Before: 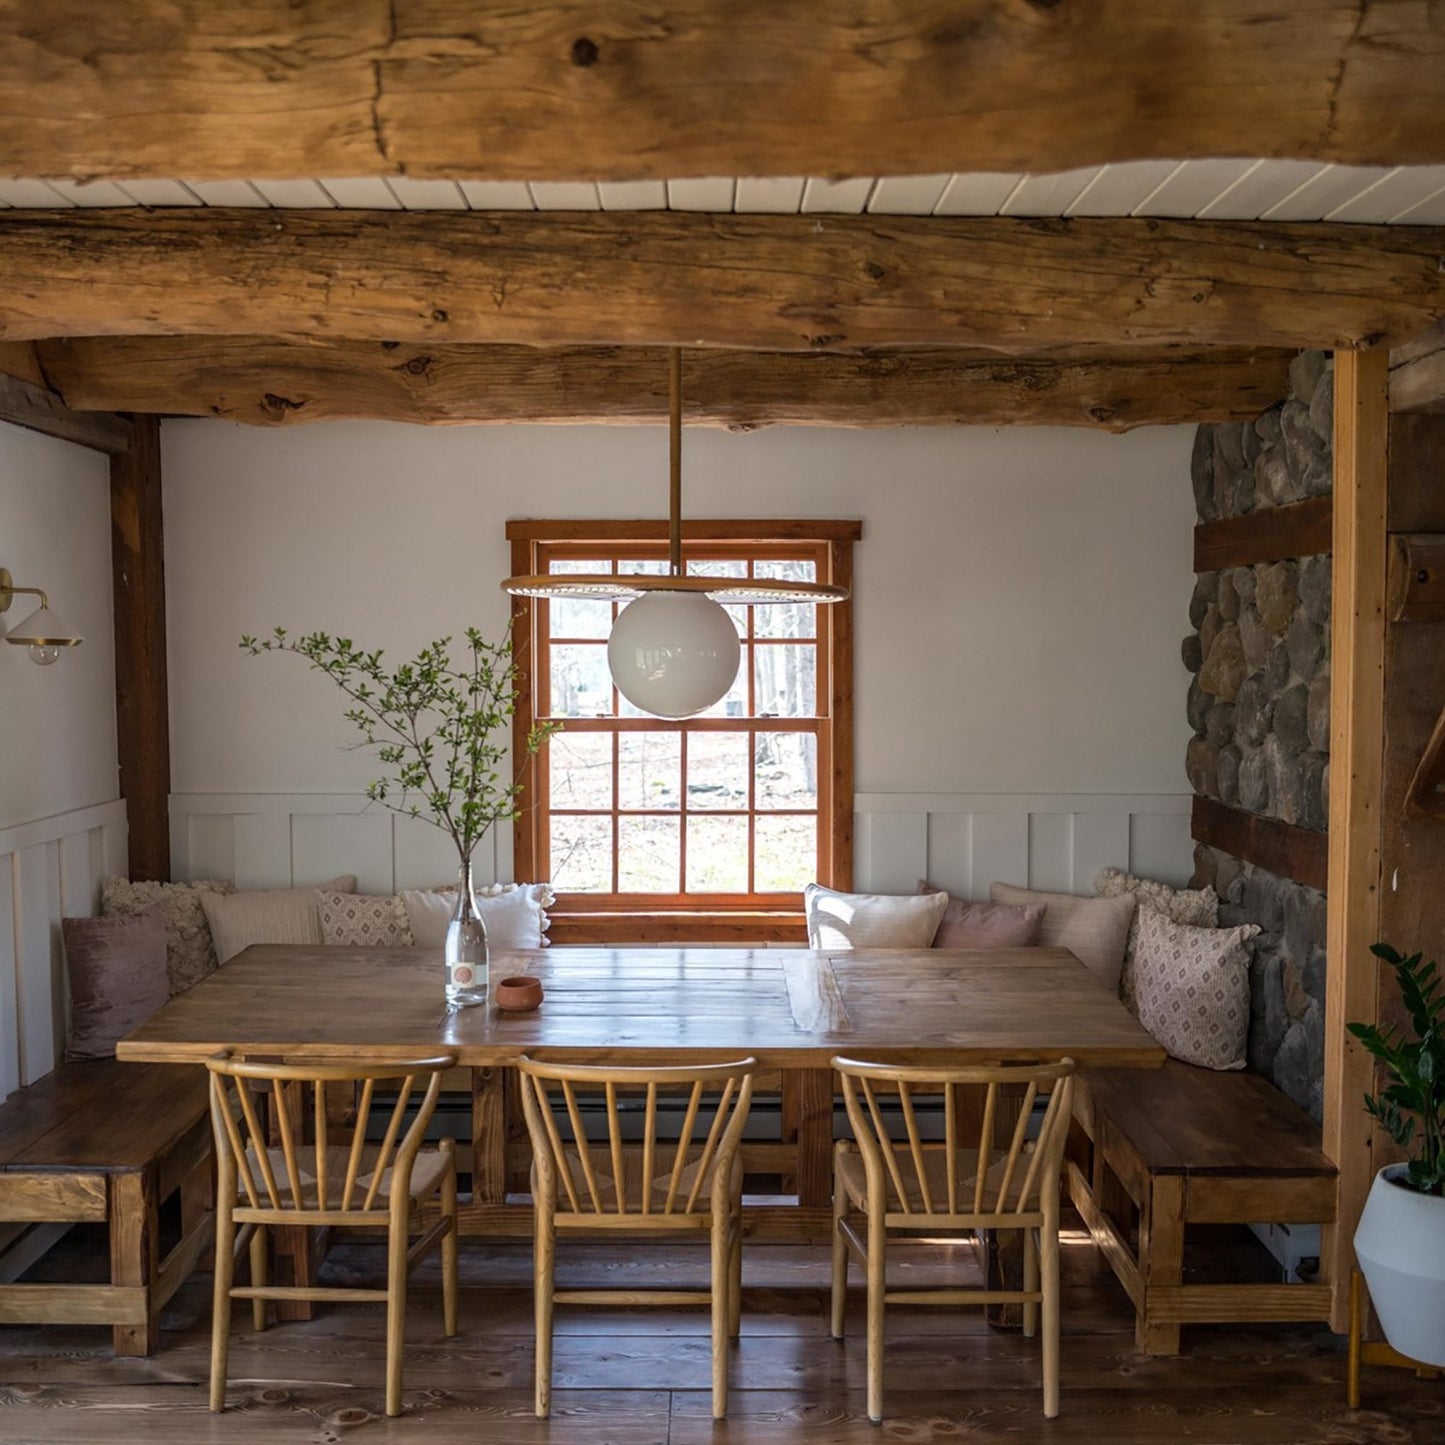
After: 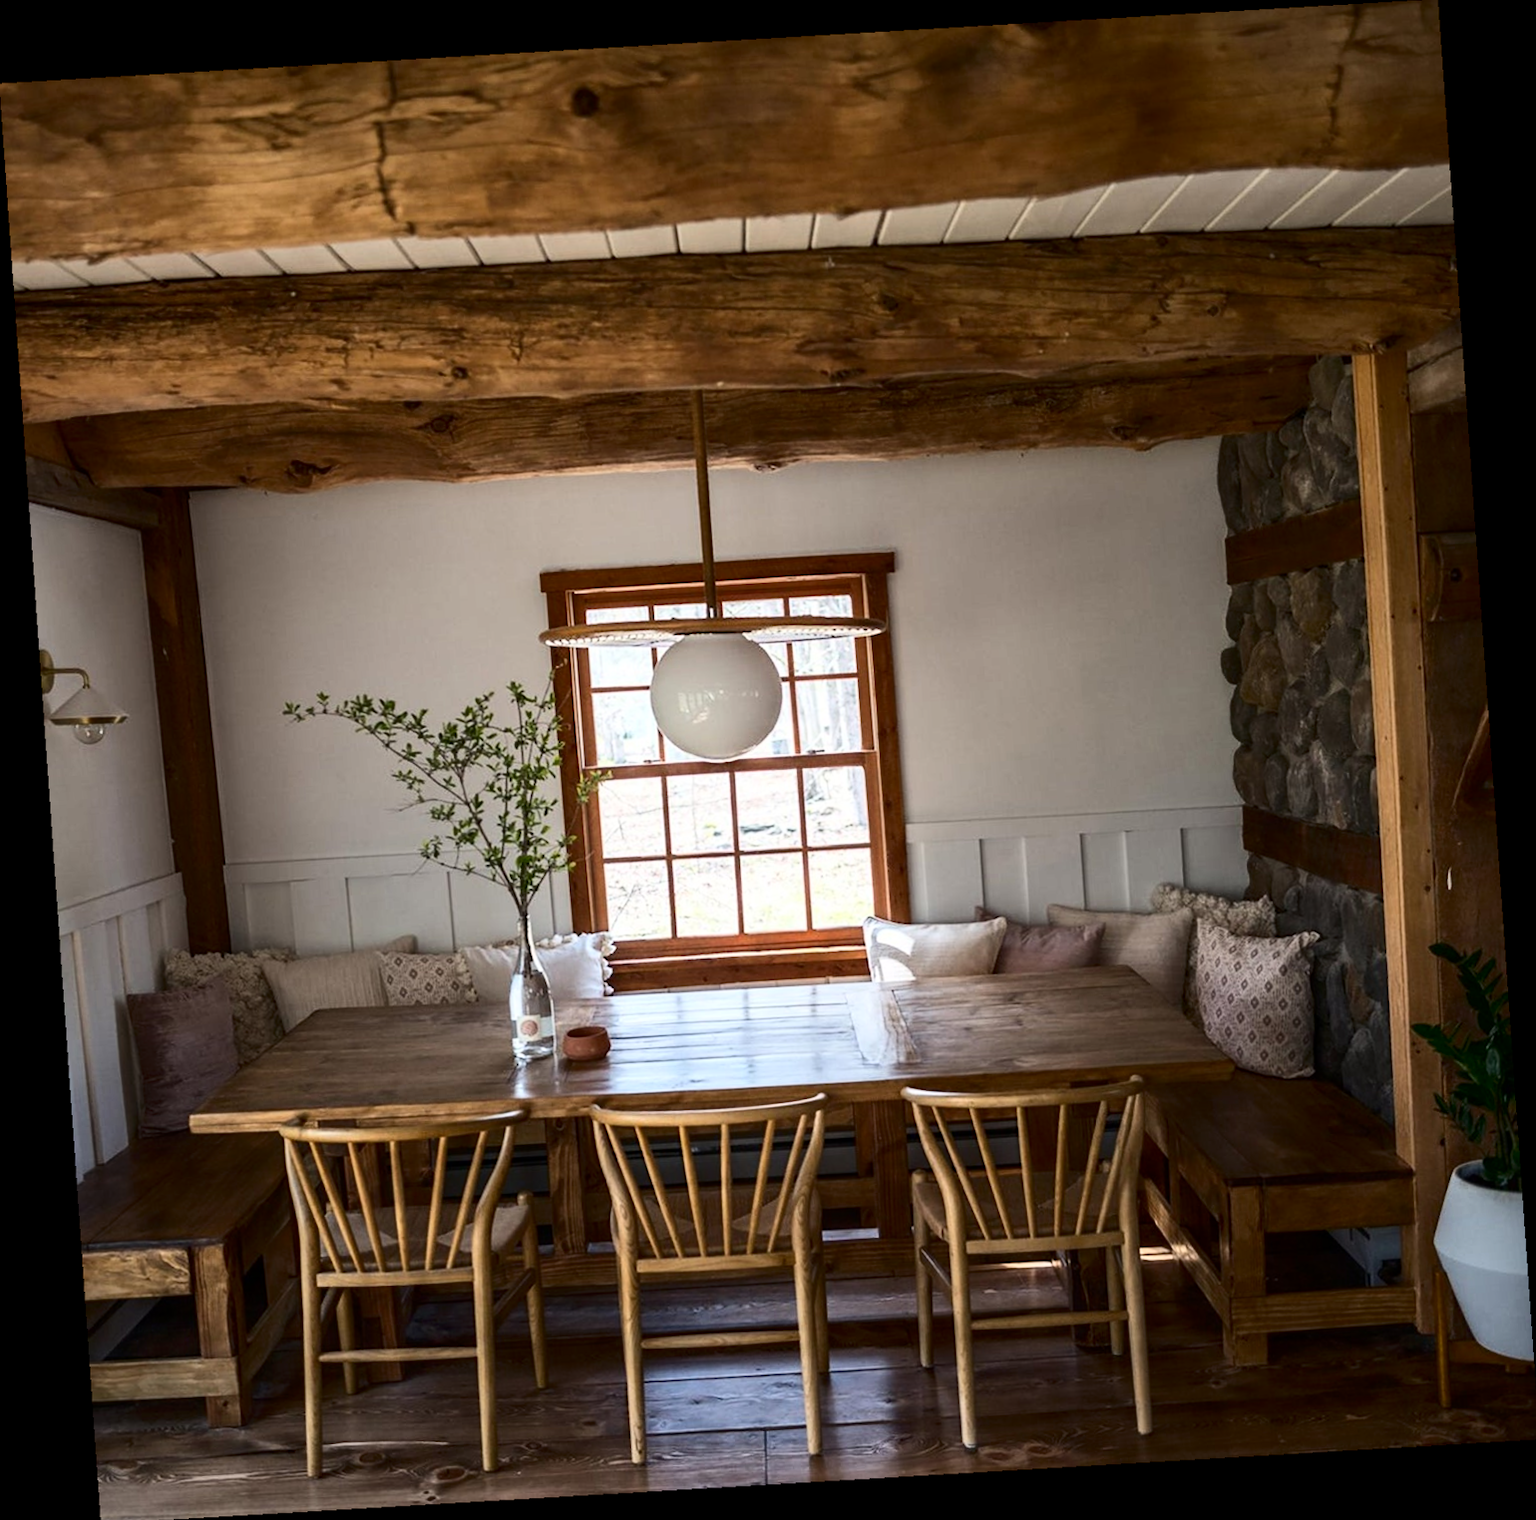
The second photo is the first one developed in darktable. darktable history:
contrast brightness saturation: contrast 0.28
crop and rotate: angle -0.5°
rotate and perspective: rotation -4.2°, shear 0.006, automatic cropping off
